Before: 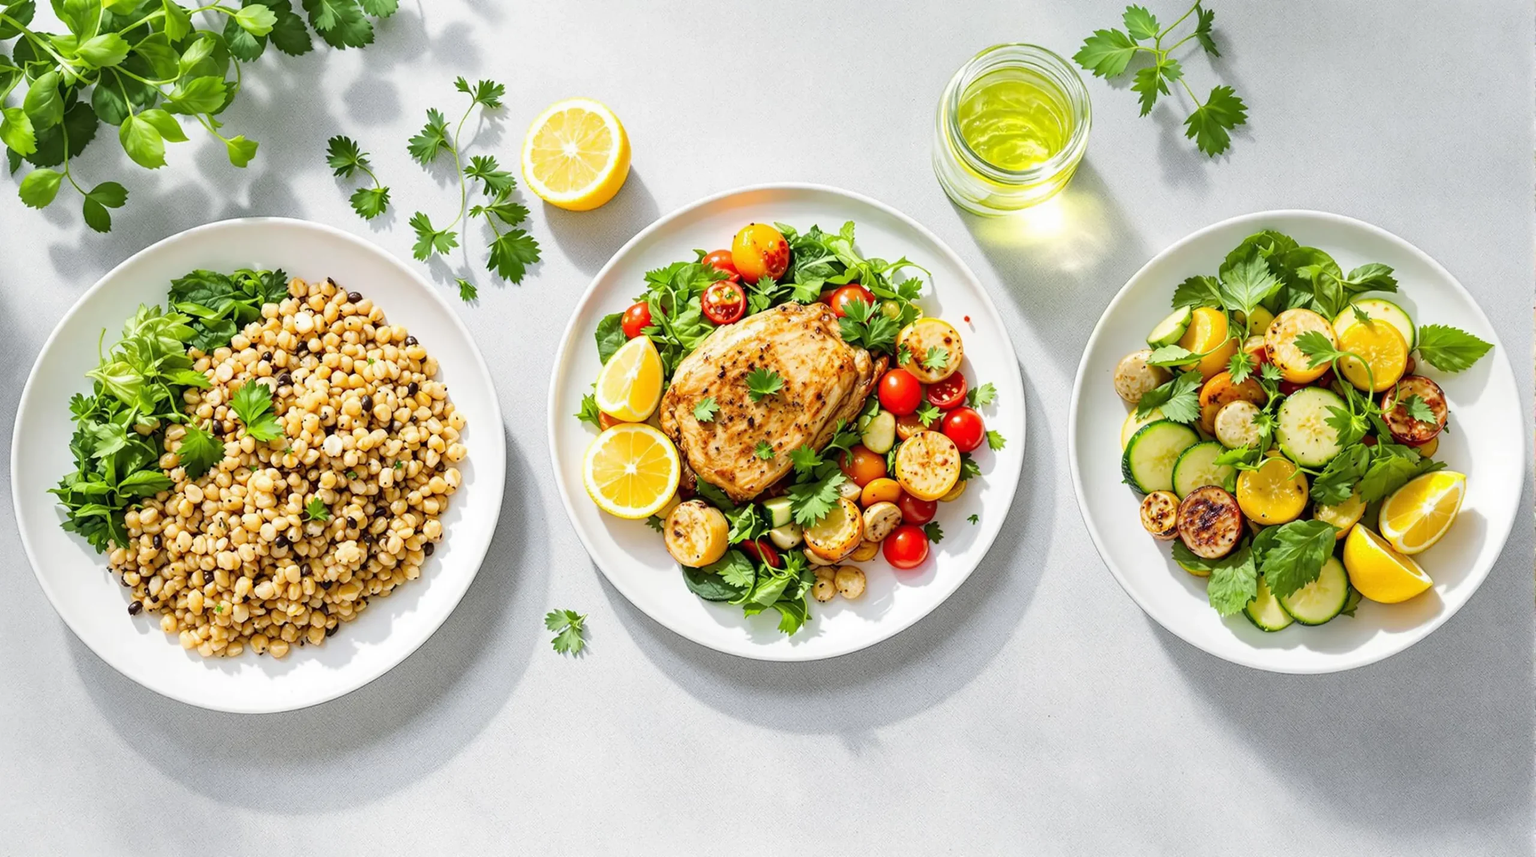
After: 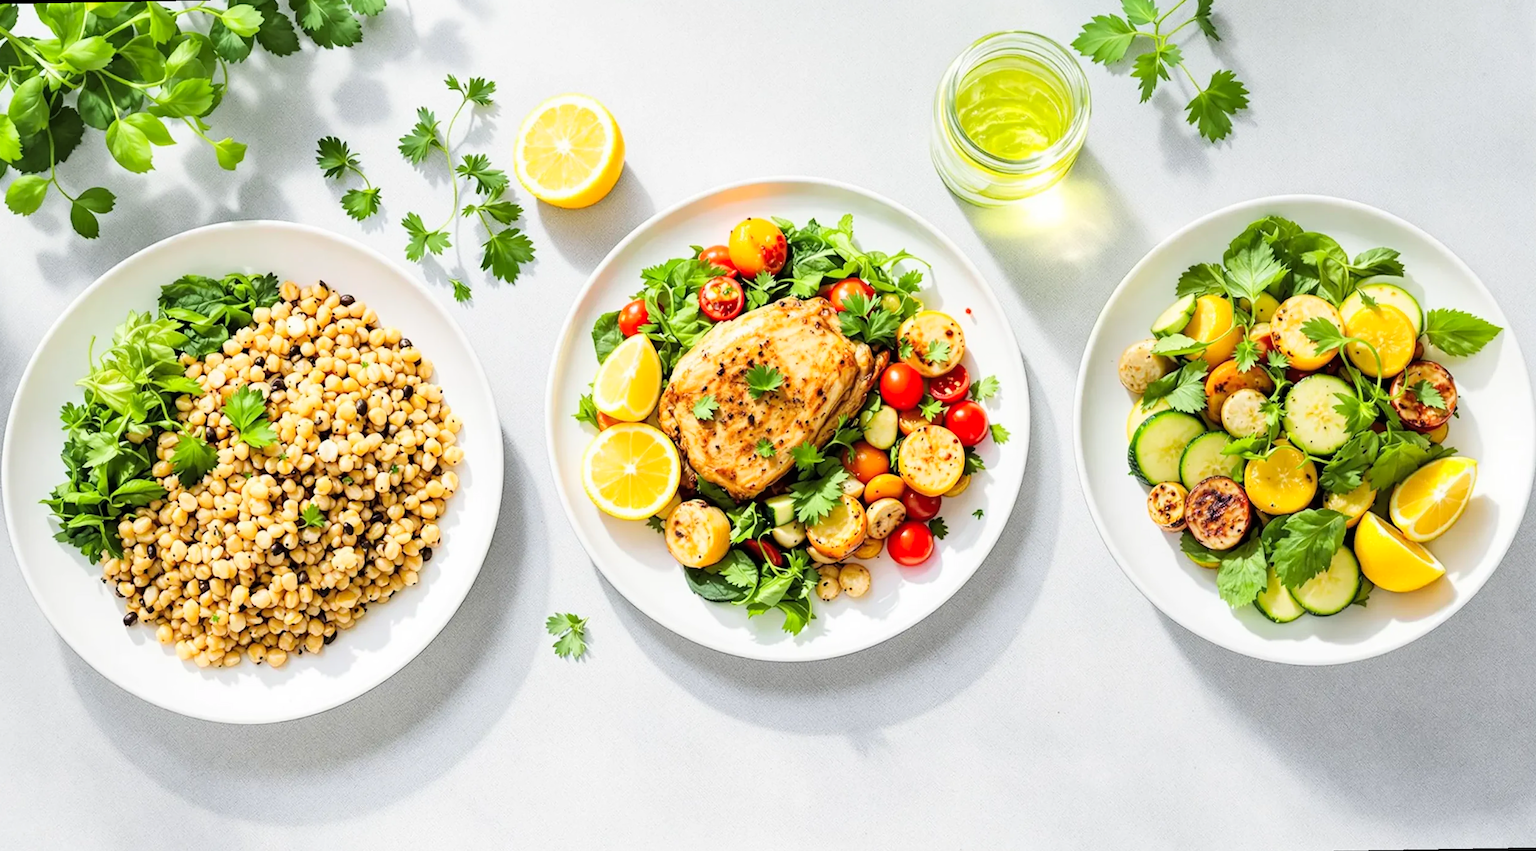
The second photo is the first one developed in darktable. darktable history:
tone curve: curves: ch0 [(0, 0) (0.004, 0.001) (0.133, 0.112) (0.325, 0.362) (0.832, 0.893) (1, 1)], color space Lab, linked channels, preserve colors none
rotate and perspective: rotation -1°, crop left 0.011, crop right 0.989, crop top 0.025, crop bottom 0.975
